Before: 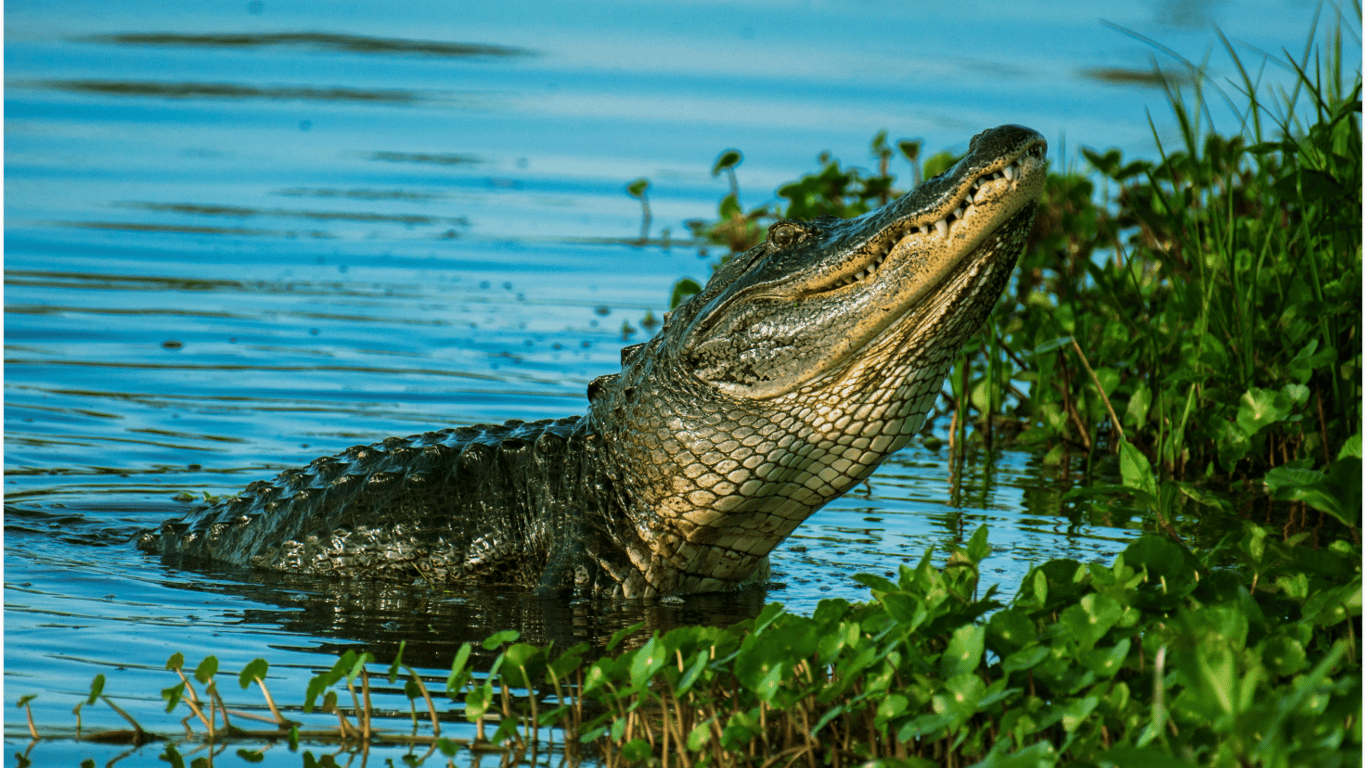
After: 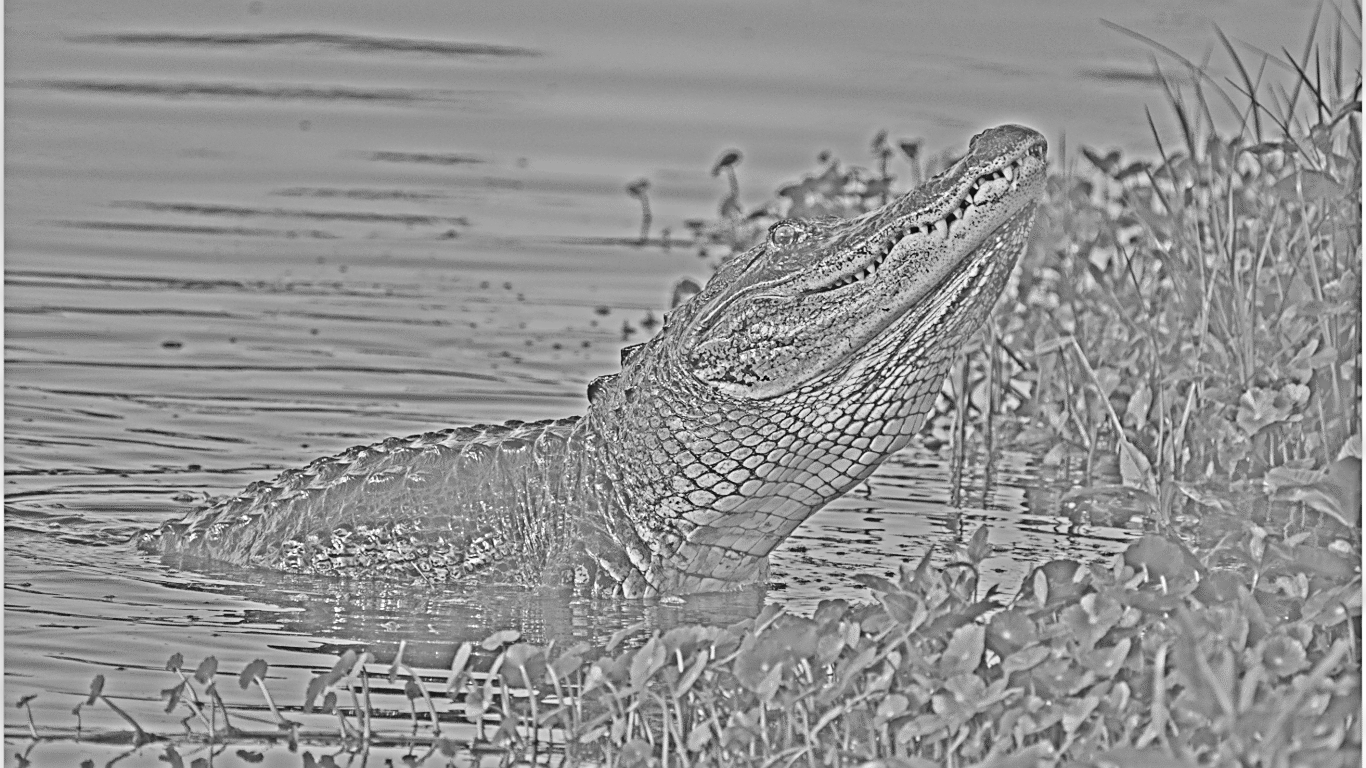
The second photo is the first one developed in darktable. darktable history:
highpass: sharpness 25.84%, contrast boost 14.94%
base curve: curves: ch0 [(0, 0) (0.036, 0.025) (0.121, 0.166) (0.206, 0.329) (0.605, 0.79) (1, 1)], preserve colors none
sharpen: on, module defaults
exposure: black level correction 0, exposure 1.4 EV, compensate highlight preservation false
